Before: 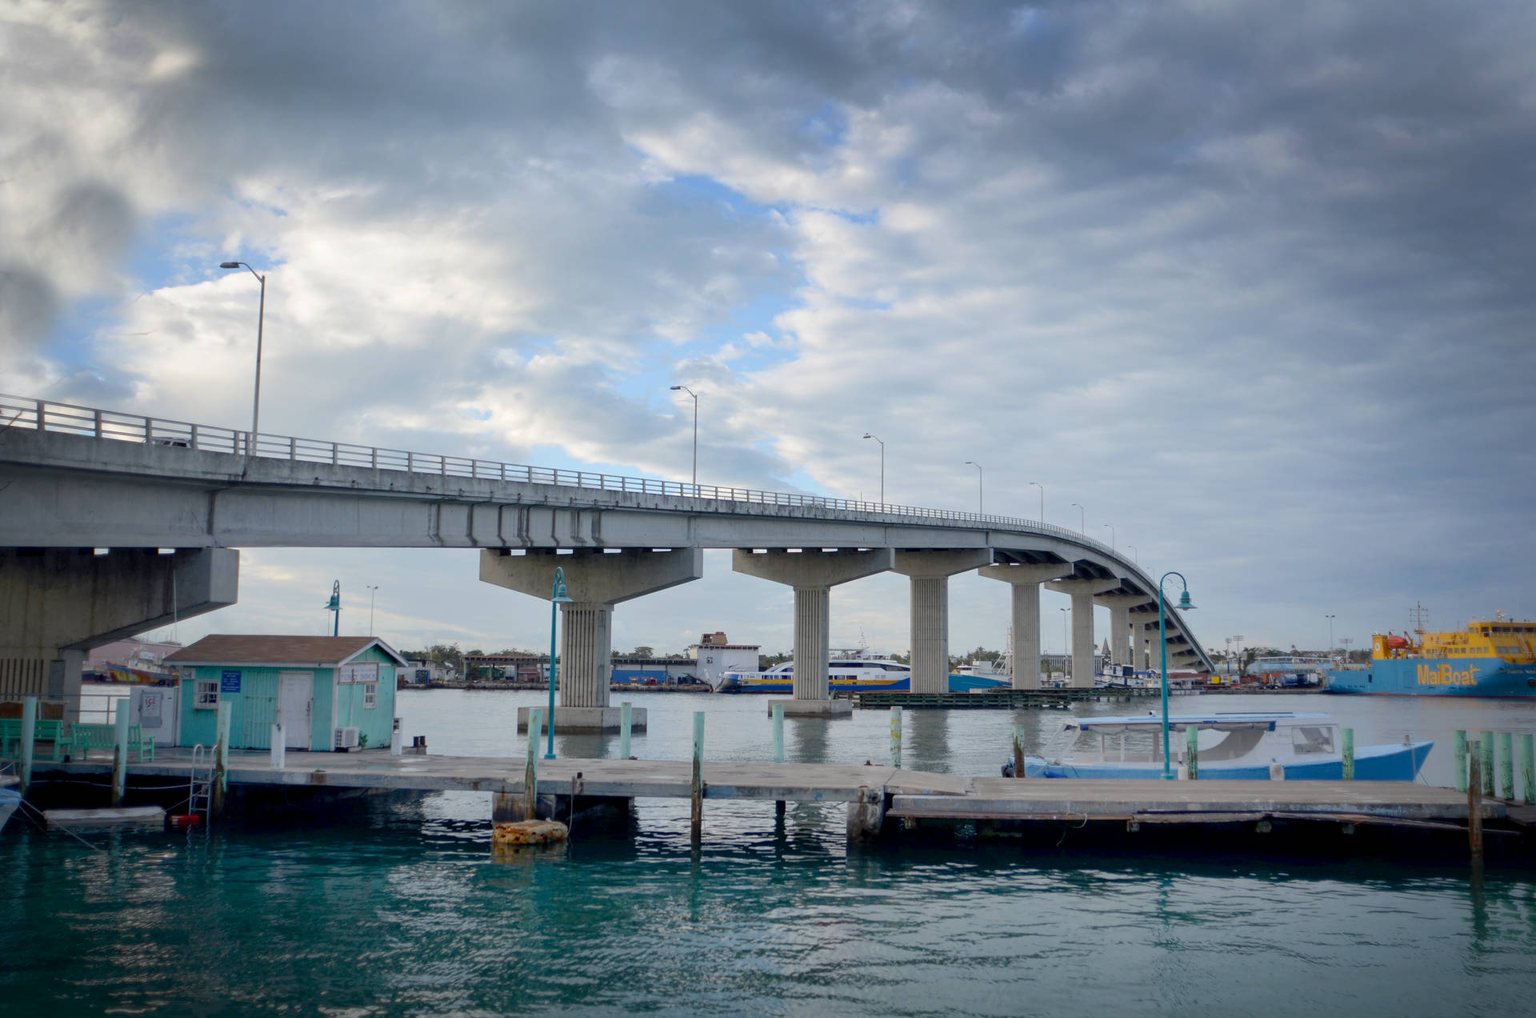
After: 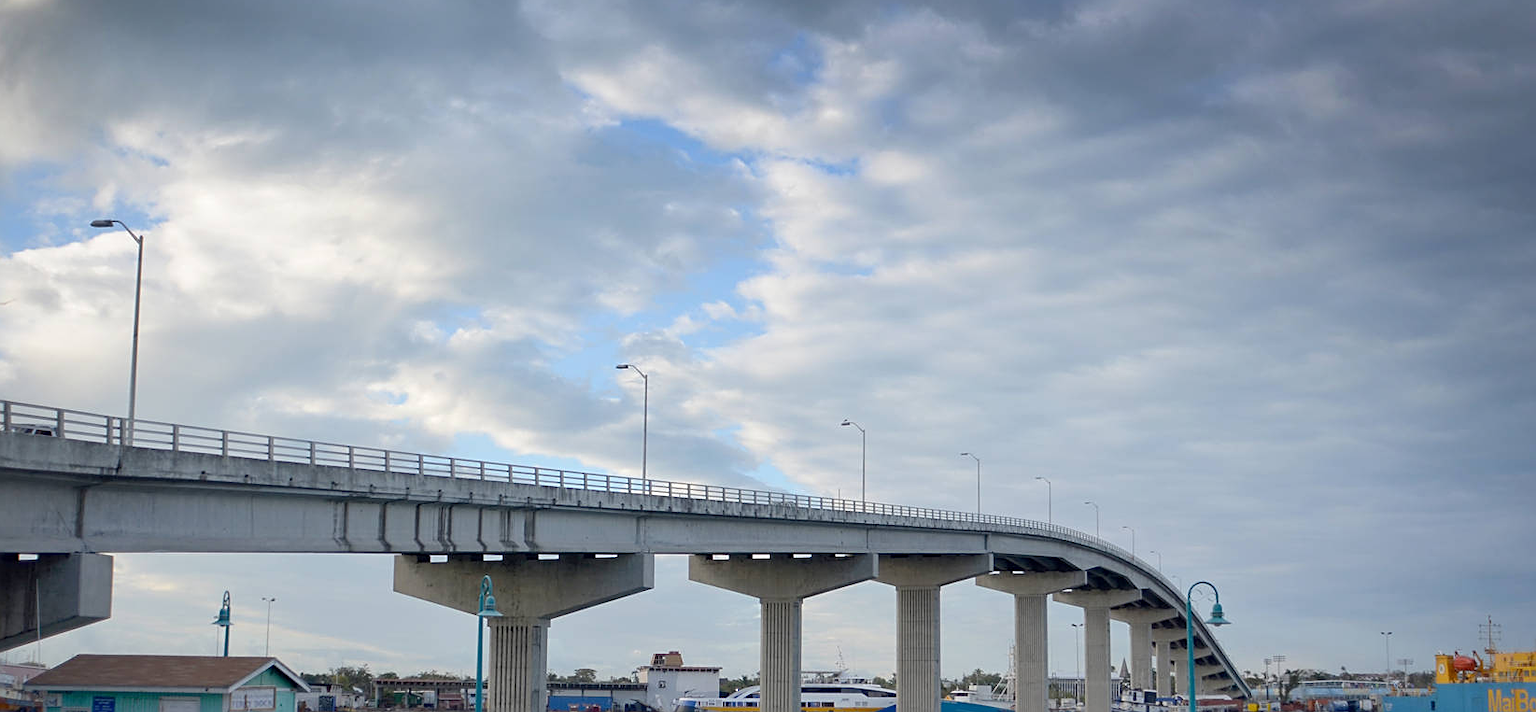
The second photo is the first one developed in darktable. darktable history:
crop and rotate: left 9.271%, top 7.334%, right 5.01%, bottom 32.614%
sharpen: on, module defaults
